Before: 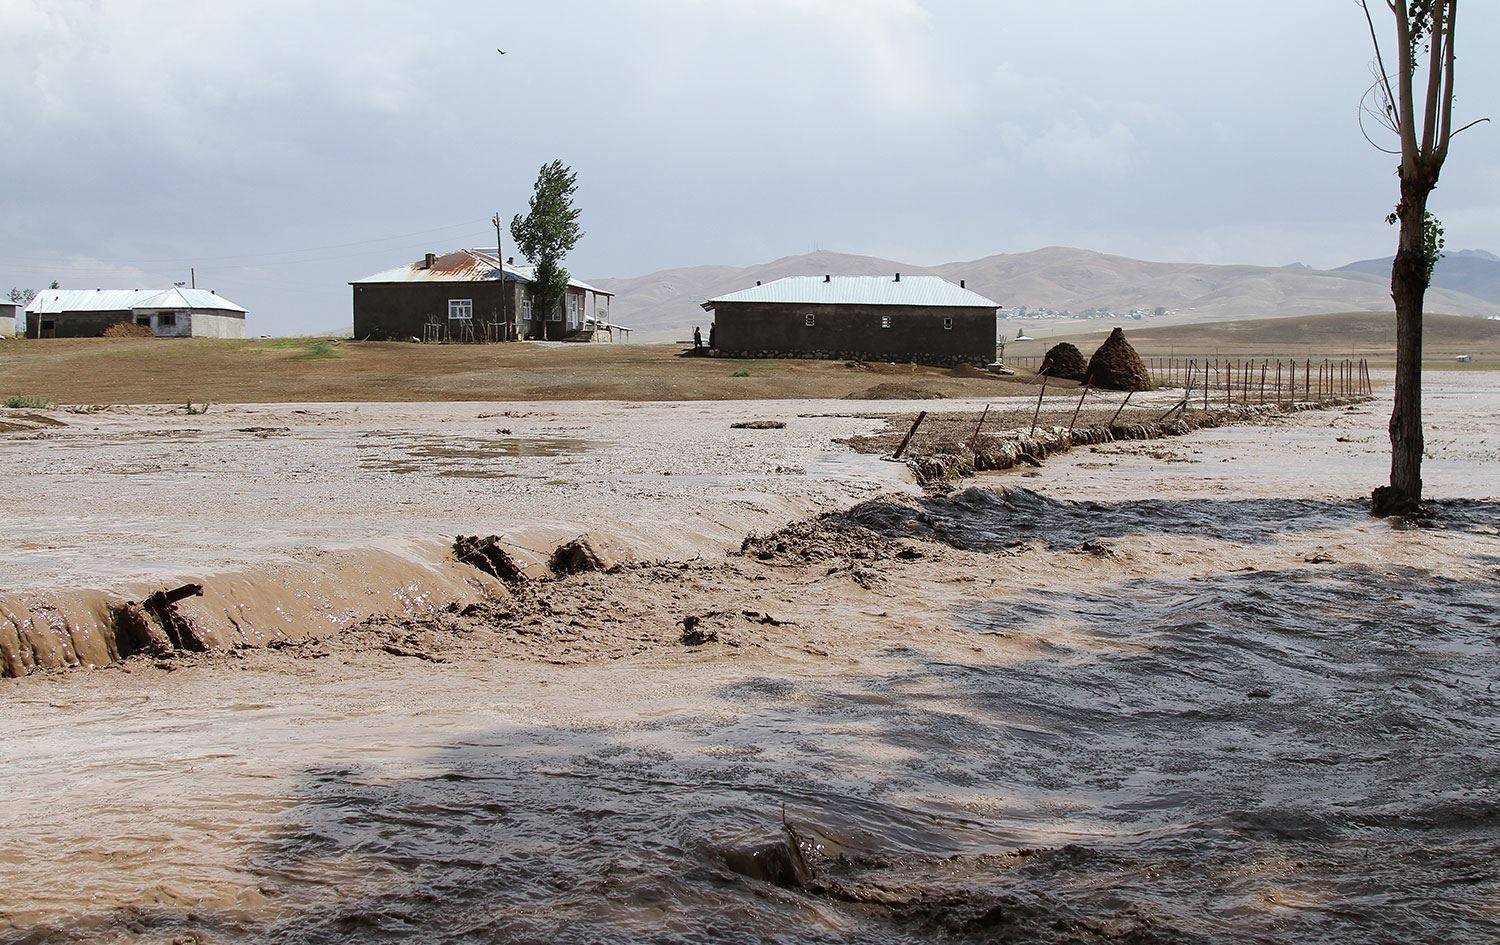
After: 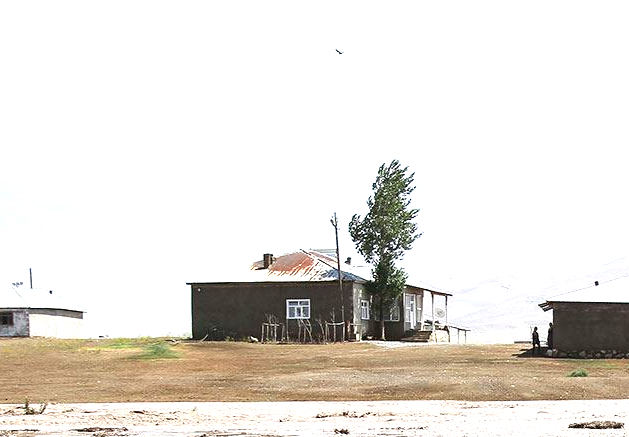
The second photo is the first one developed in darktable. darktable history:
crop and rotate: left 10.817%, top 0.062%, right 47.194%, bottom 53.626%
exposure: black level correction 0, exposure 1.2 EV, compensate exposure bias true, compensate highlight preservation false
